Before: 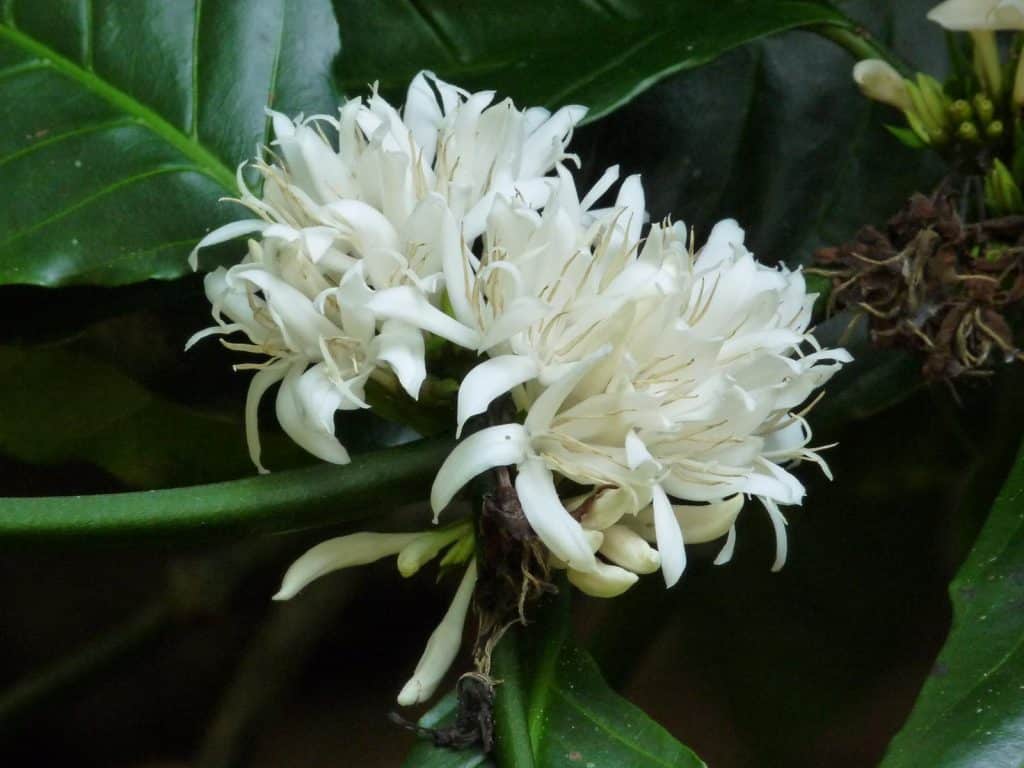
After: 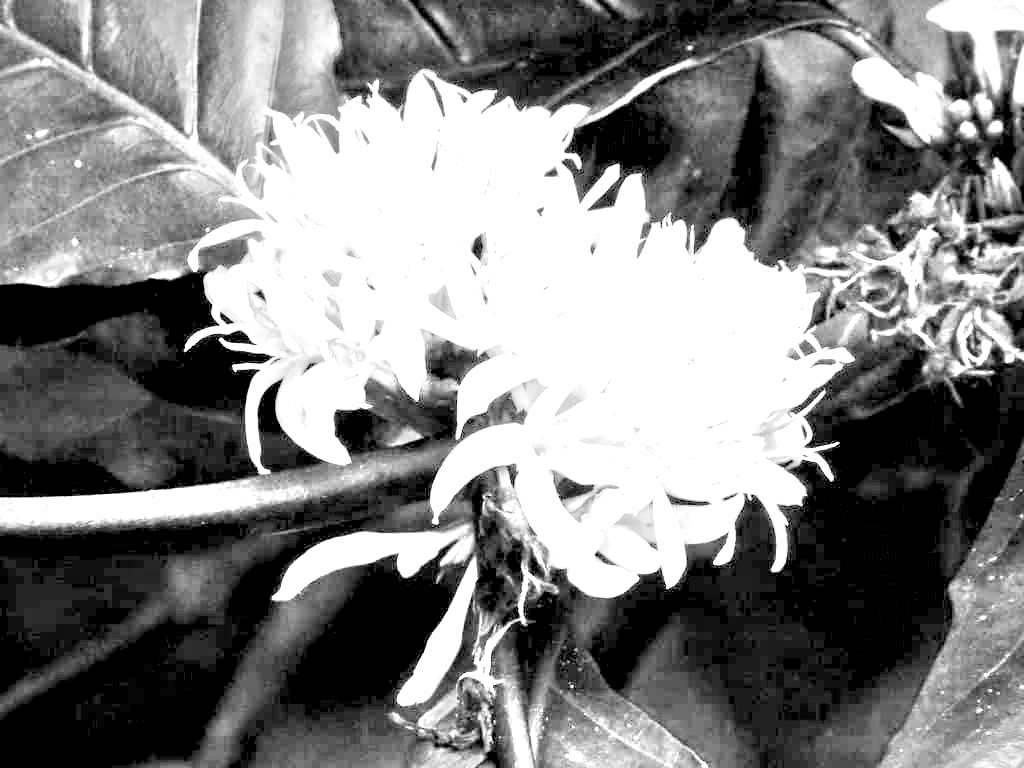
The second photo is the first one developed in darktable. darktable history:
color correction: highlights a* 3.22, highlights b* 1.93, saturation 1.19
exposure: black level correction 0.025, exposure 0.182 EV, compensate highlight preservation false
white balance: red 8, blue 8
monochrome: on, module defaults
